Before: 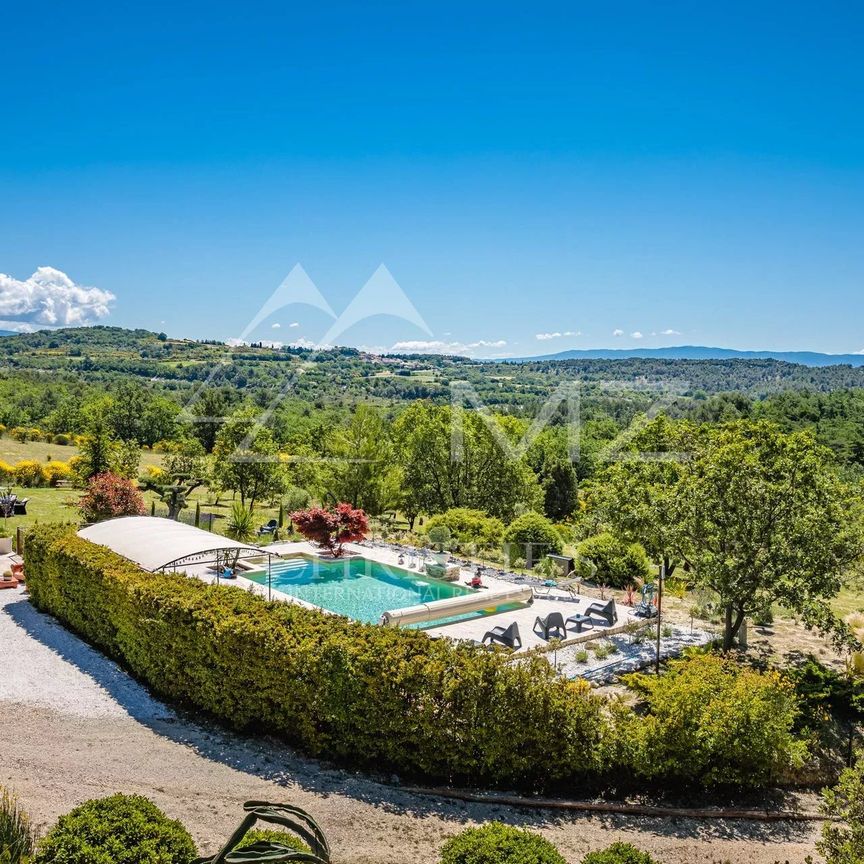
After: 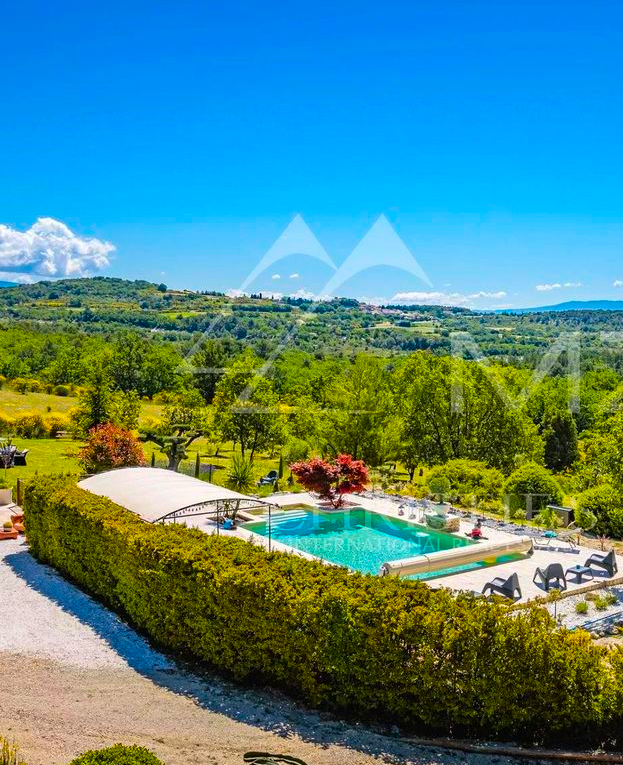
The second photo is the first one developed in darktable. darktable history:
color balance rgb: perceptual saturation grading › global saturation 74.49%, perceptual saturation grading › shadows -29.545%, global vibrance 20%
crop: top 5.784%, right 27.881%, bottom 5.665%
